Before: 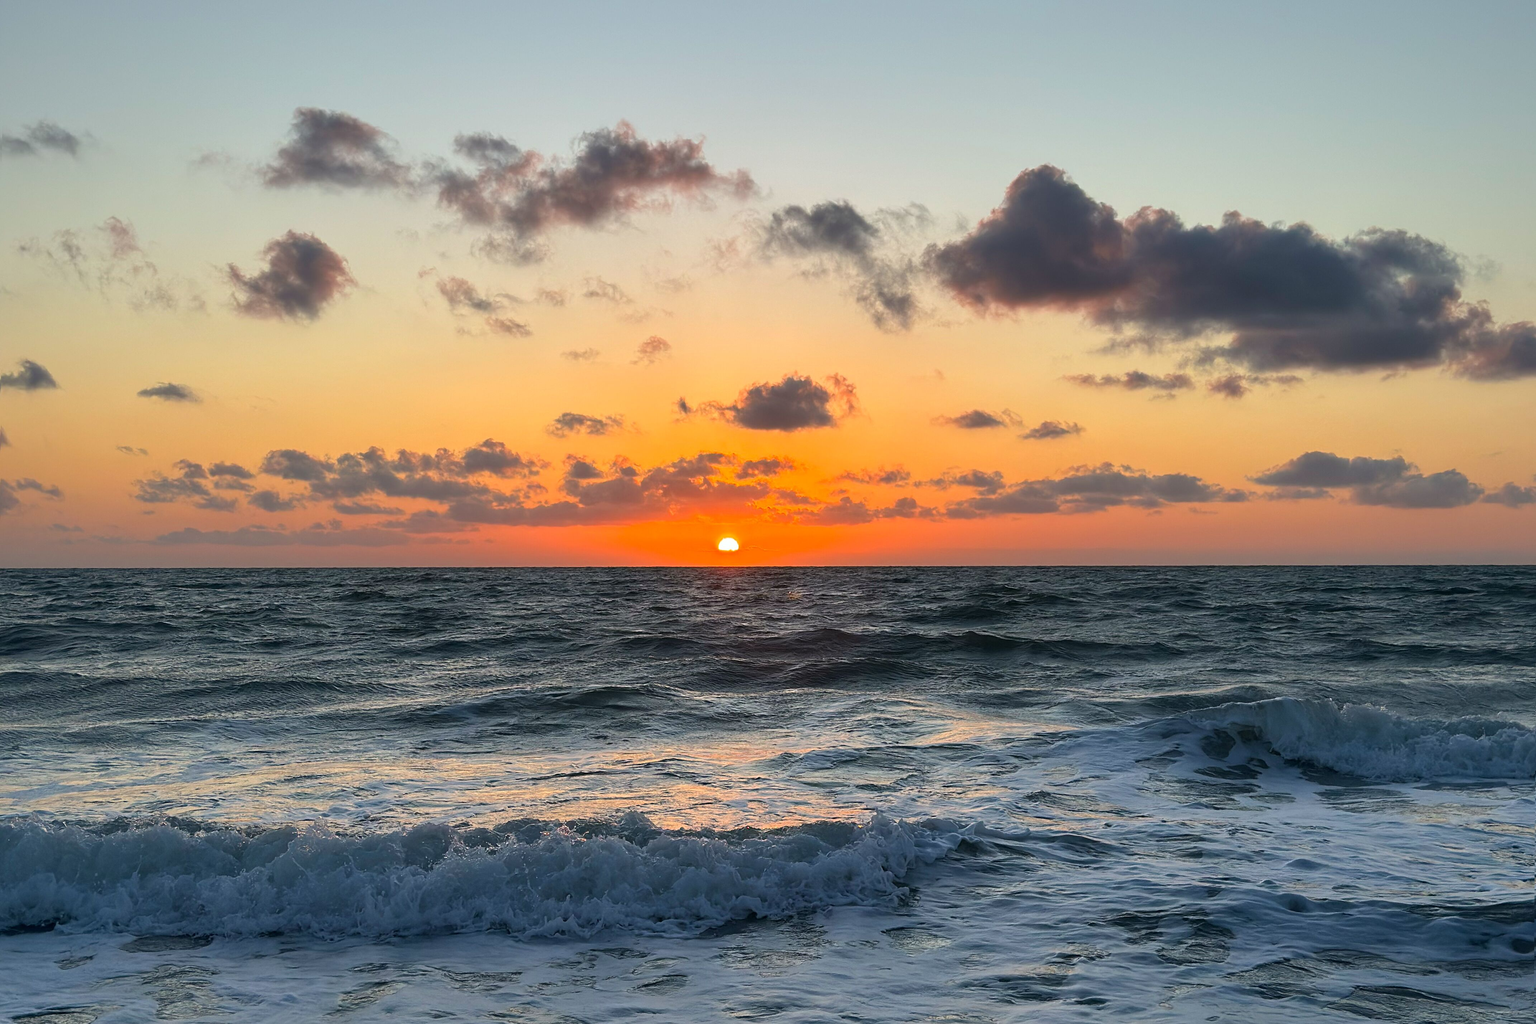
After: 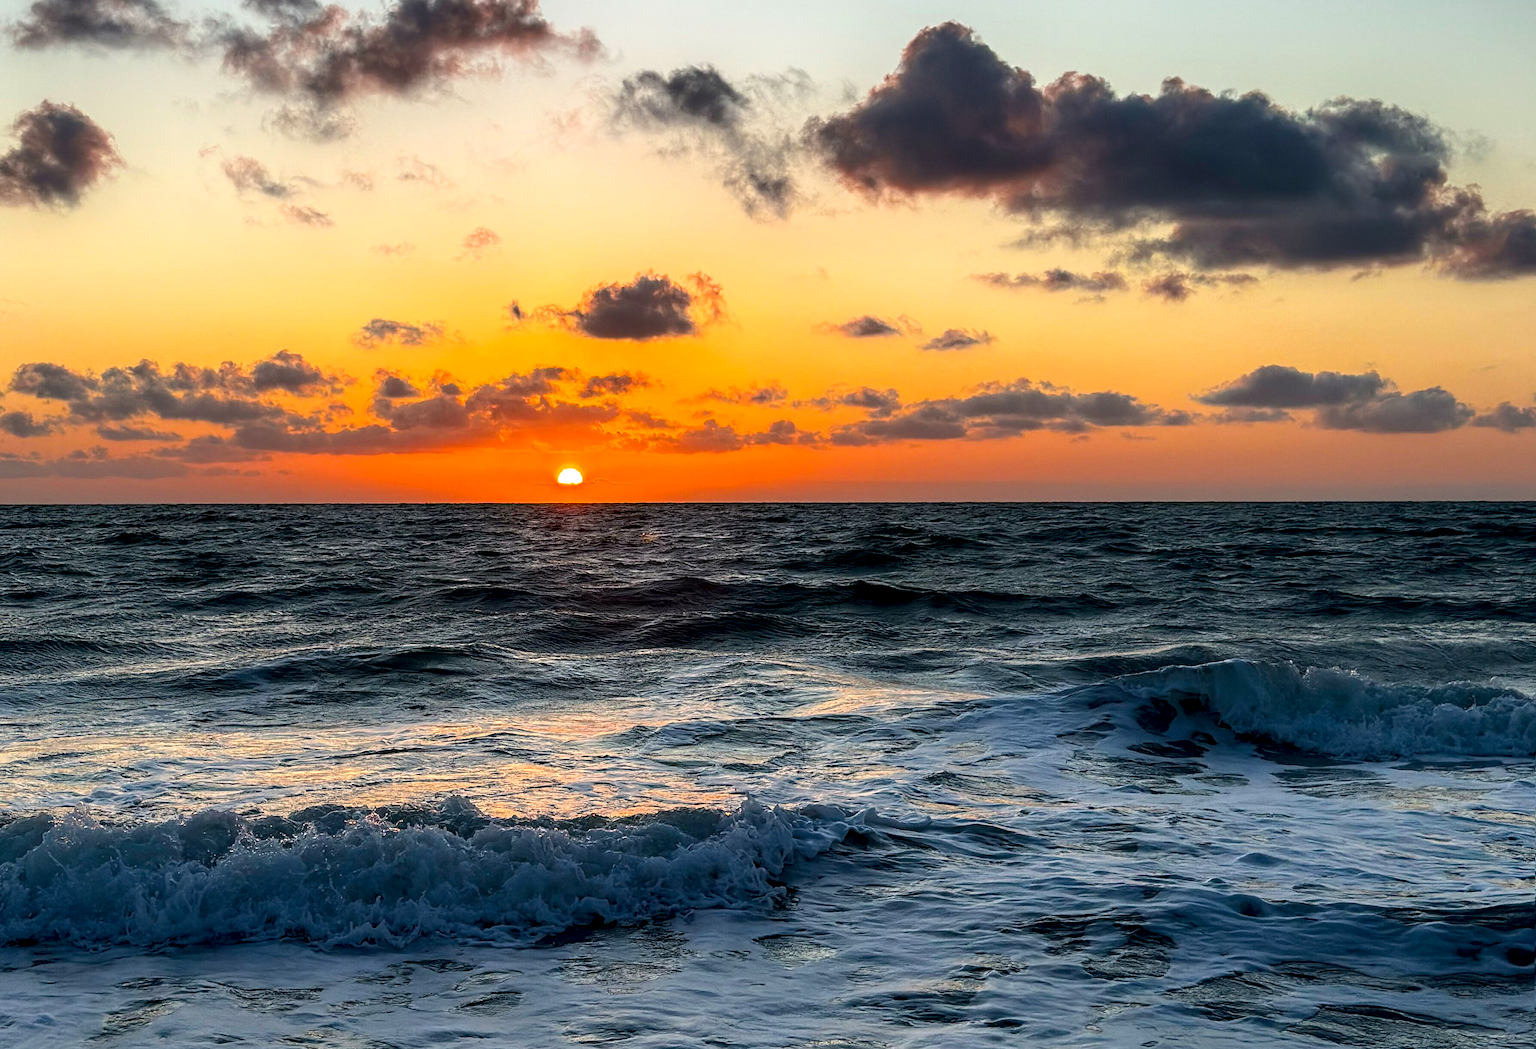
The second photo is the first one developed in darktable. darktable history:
crop: left 16.434%, top 14.355%
shadows and highlights: shadows -60.92, white point adjustment -5.17, highlights 61.62
local contrast: detail 150%
color balance rgb: perceptual saturation grading › global saturation 25.545%
